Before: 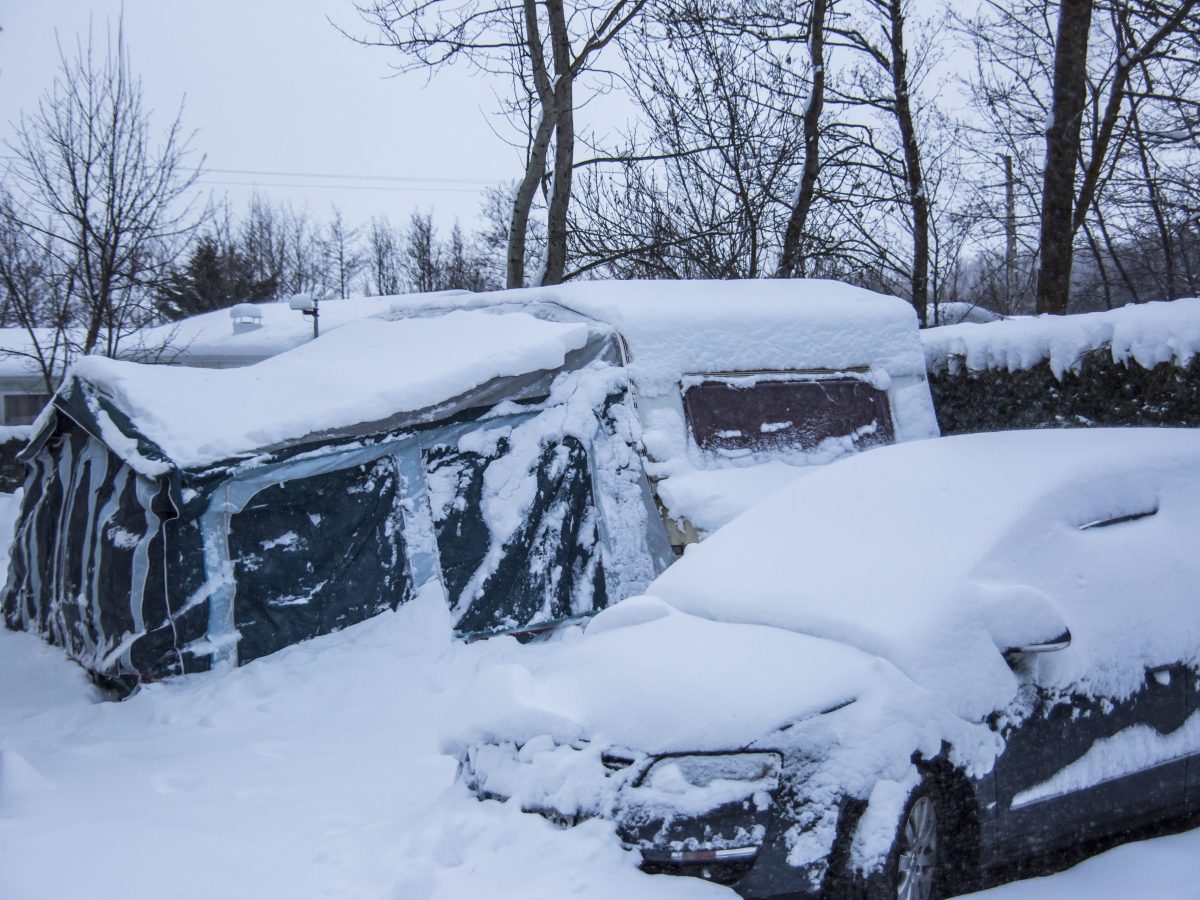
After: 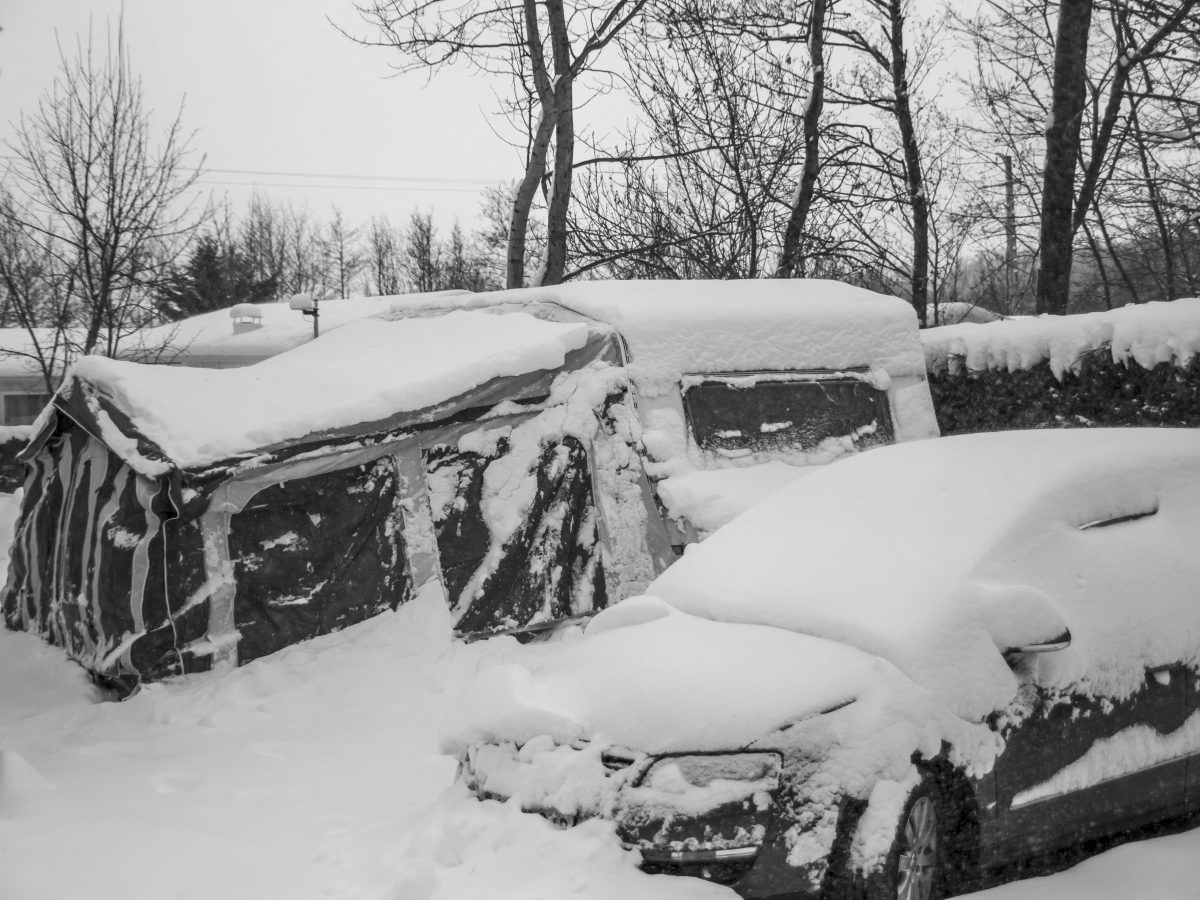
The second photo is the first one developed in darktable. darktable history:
exposure: black level correction 0.001, exposure 1.3 EV, compensate highlight preservation false
monochrome: a 79.32, b 81.83, size 1.1
